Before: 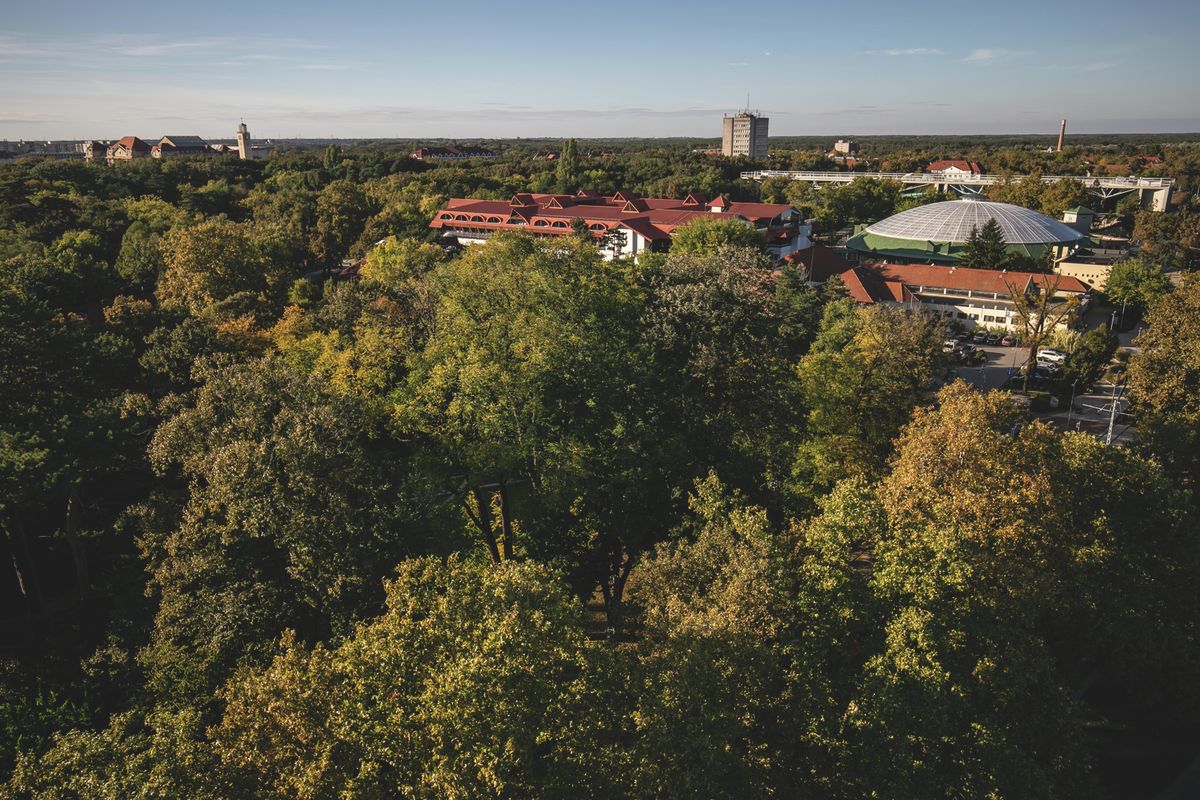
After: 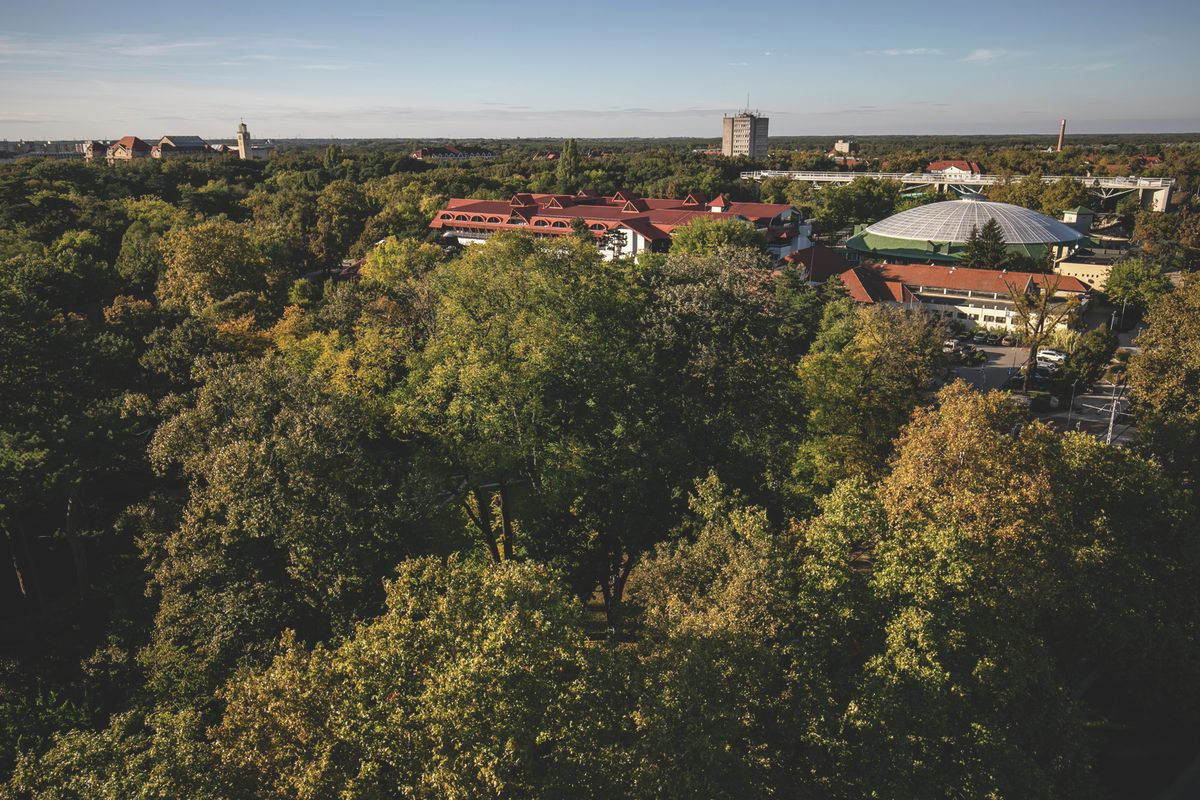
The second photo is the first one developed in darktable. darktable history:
exposure: black level correction -0.004, exposure 0.039 EV, compensate exposure bias true, compensate highlight preservation false
